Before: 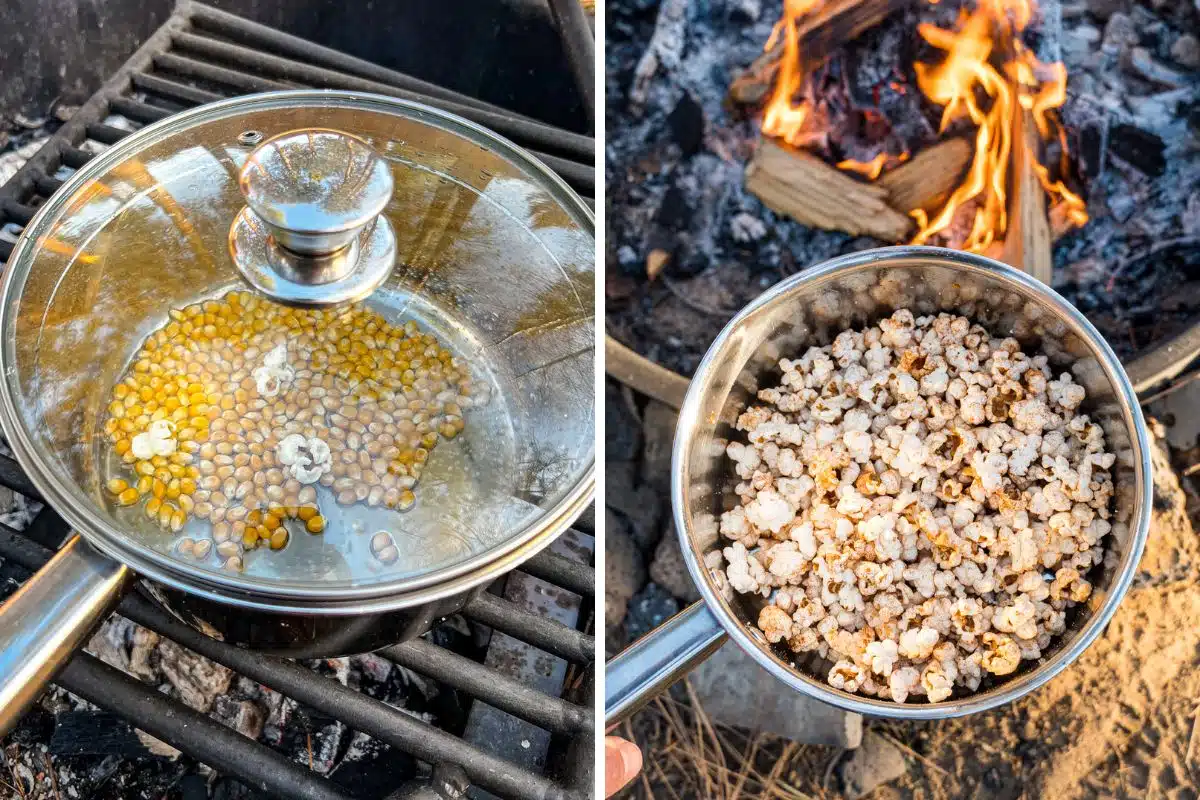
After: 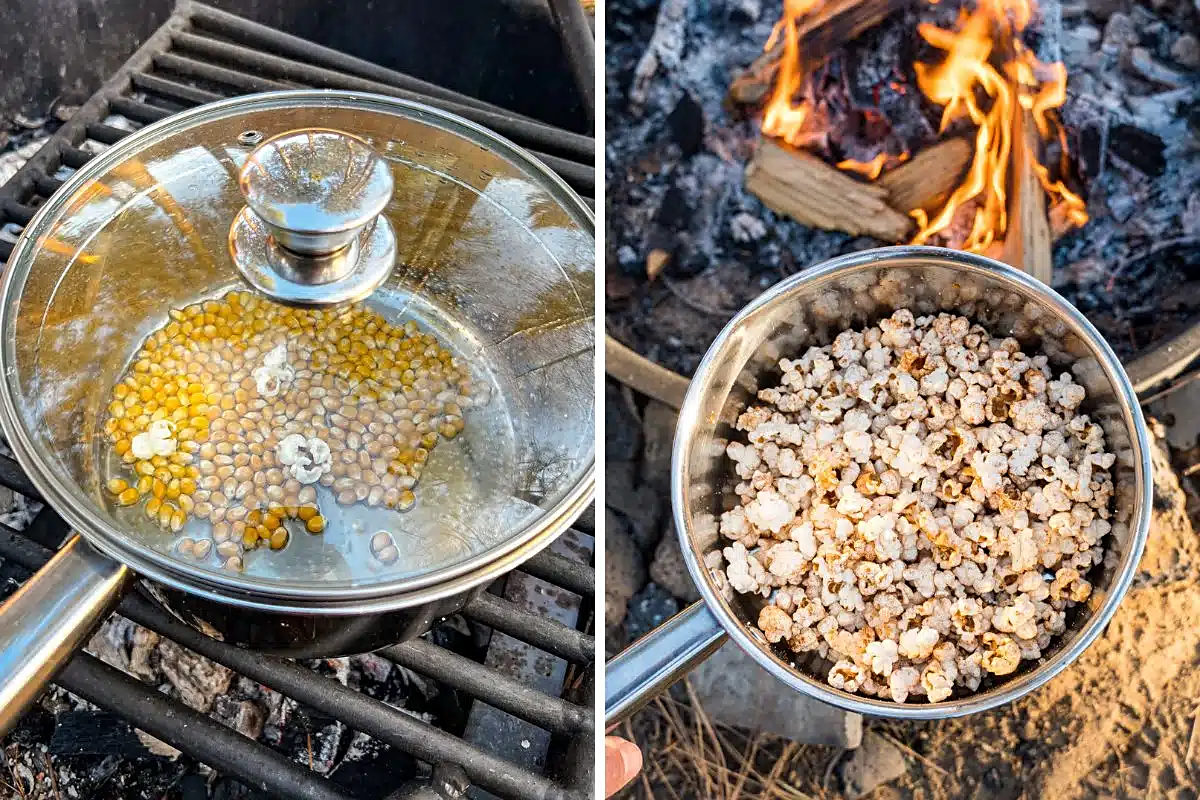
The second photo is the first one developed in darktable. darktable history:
sharpen: radius 1.901, amount 0.397, threshold 1.595
